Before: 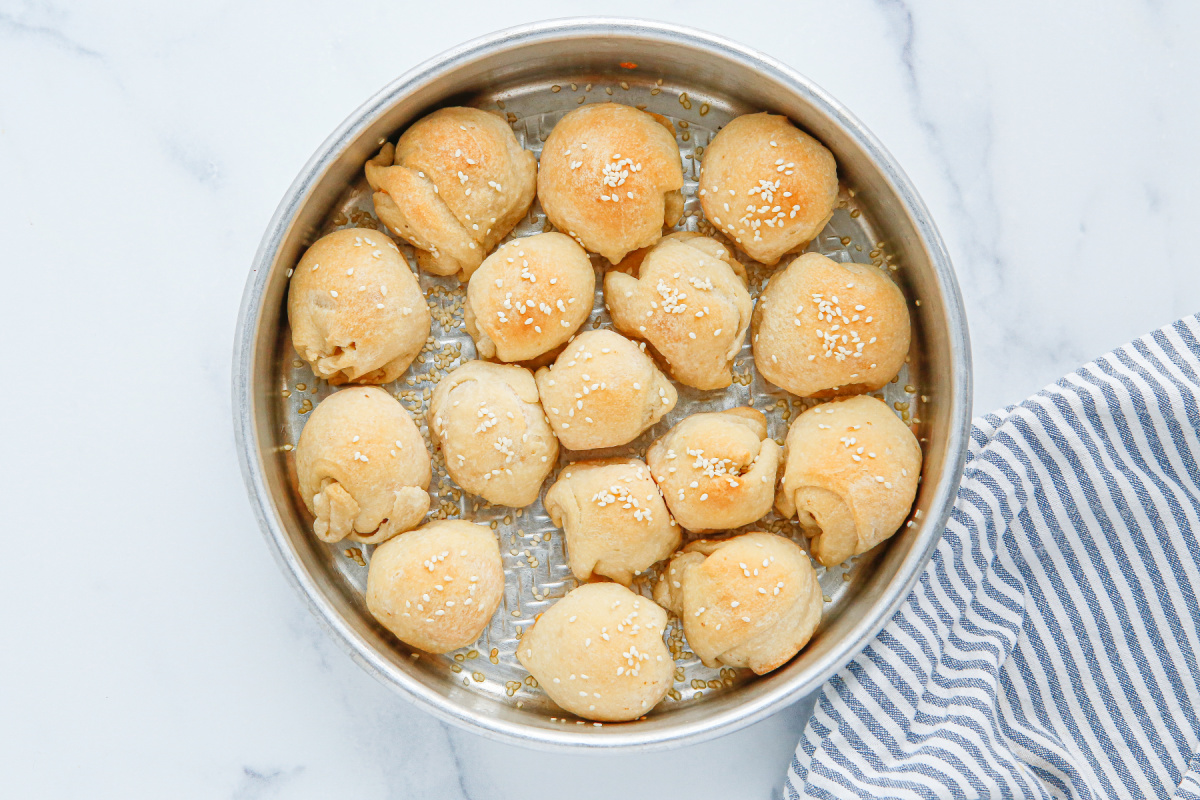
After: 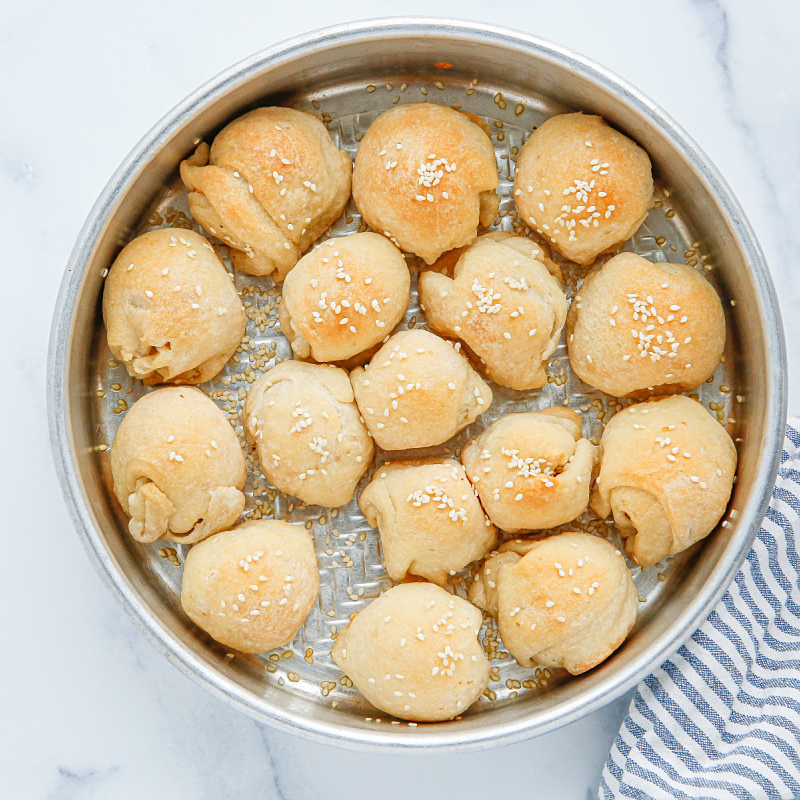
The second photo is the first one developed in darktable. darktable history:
crop and rotate: left 15.446%, right 17.836%
sharpen: radius 1.272, amount 0.305, threshold 0
